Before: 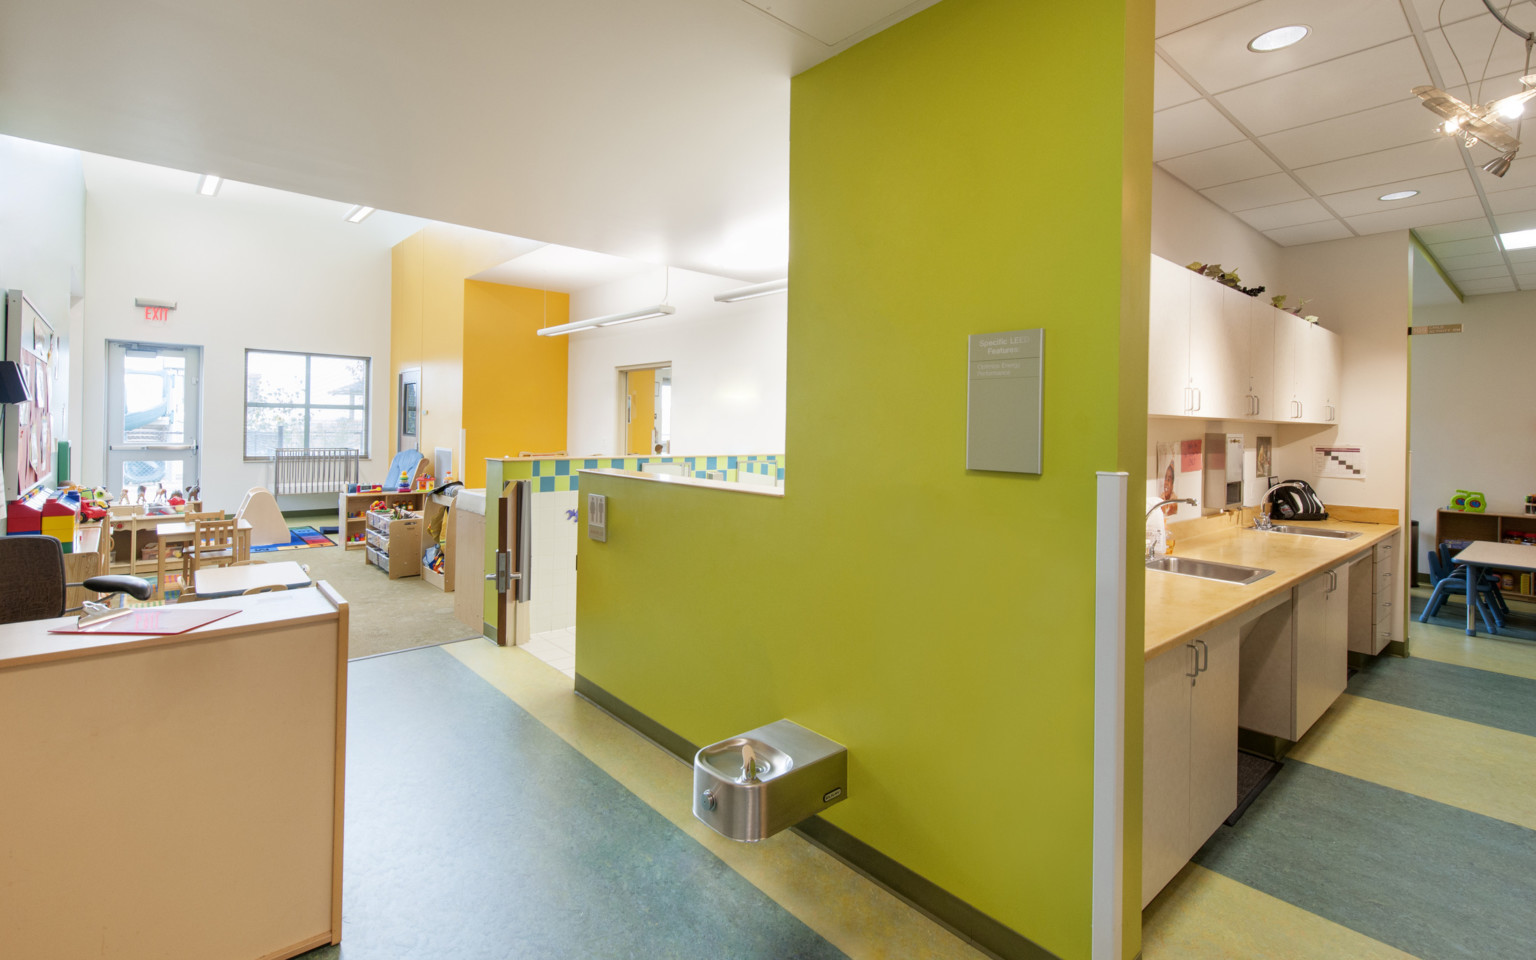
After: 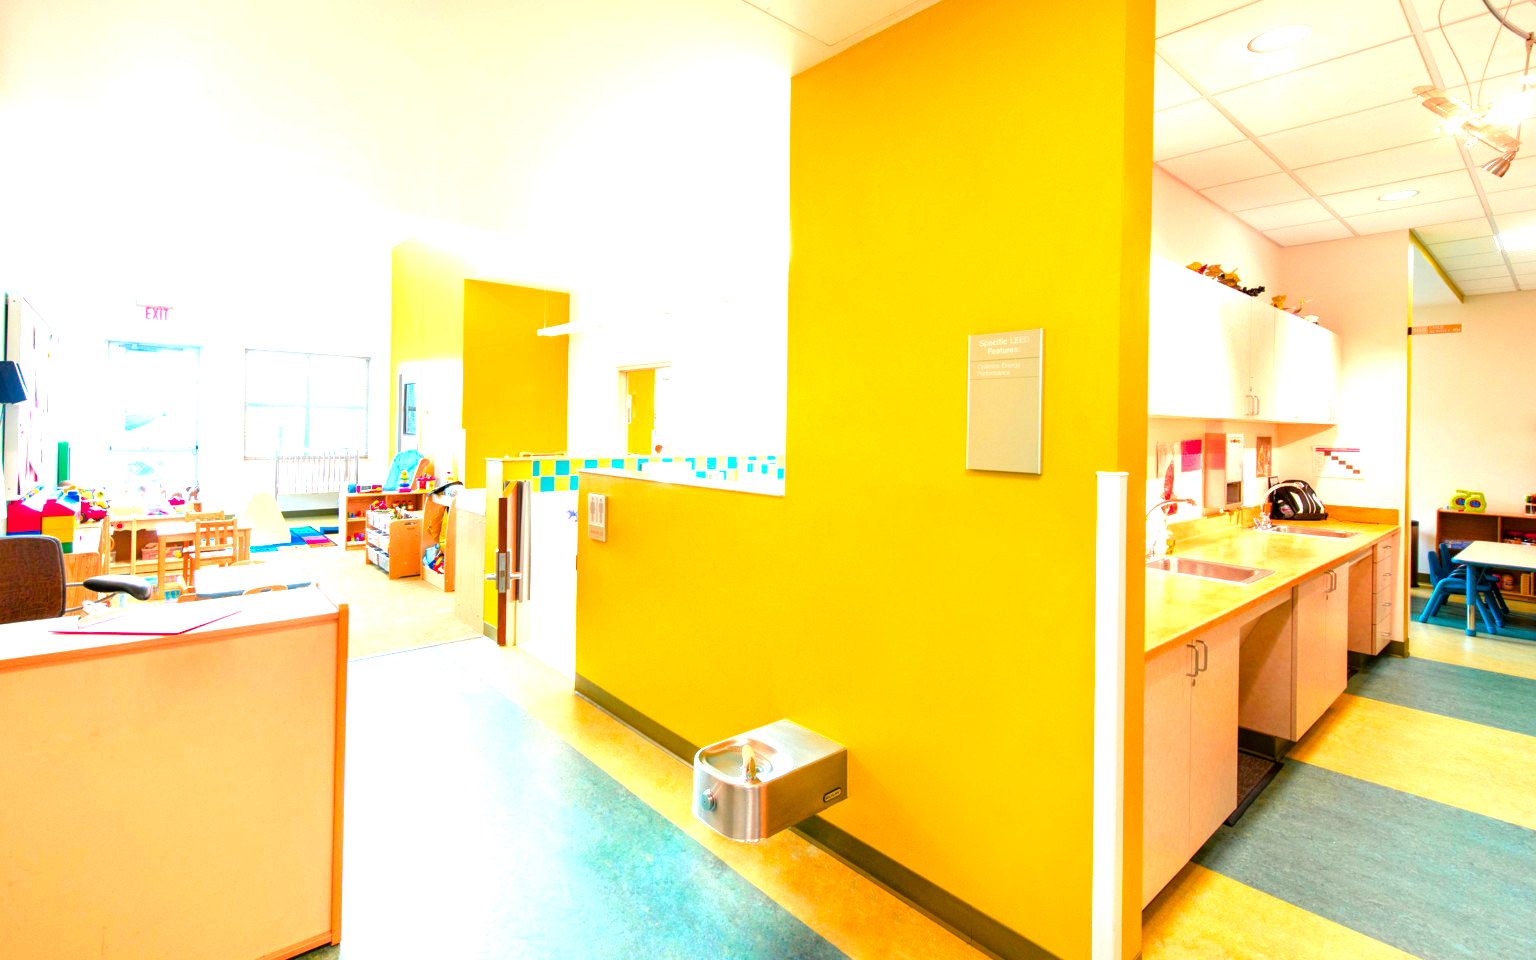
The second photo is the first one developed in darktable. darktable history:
exposure: black level correction 0, exposure 1.451 EV, compensate highlight preservation false
color balance rgb: shadows lift › chroma 2.057%, shadows lift › hue 248.24°, perceptual saturation grading › global saturation 35.747%, perceptual saturation grading › shadows 35.841%, global vibrance 20%
color zones: curves: ch1 [(0.263, 0.53) (0.376, 0.287) (0.487, 0.512) (0.748, 0.547) (1, 0.513)]; ch2 [(0.262, 0.45) (0.751, 0.477)]
